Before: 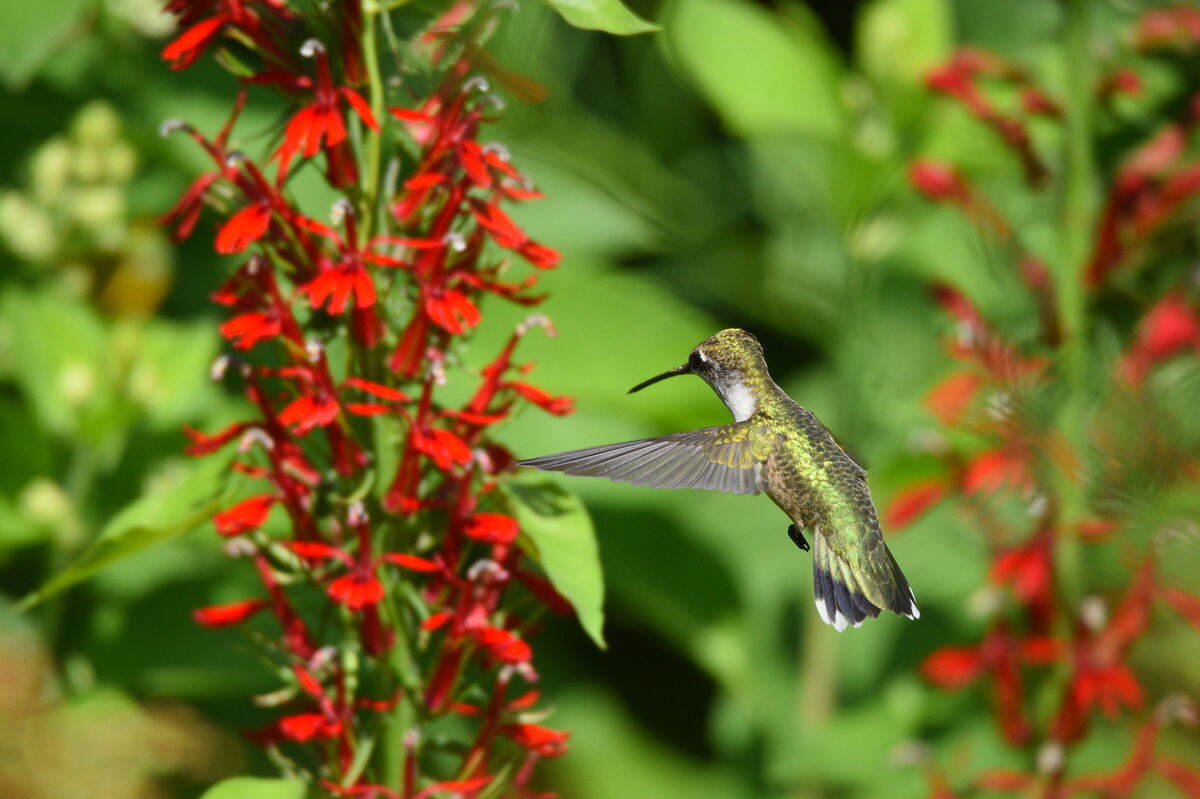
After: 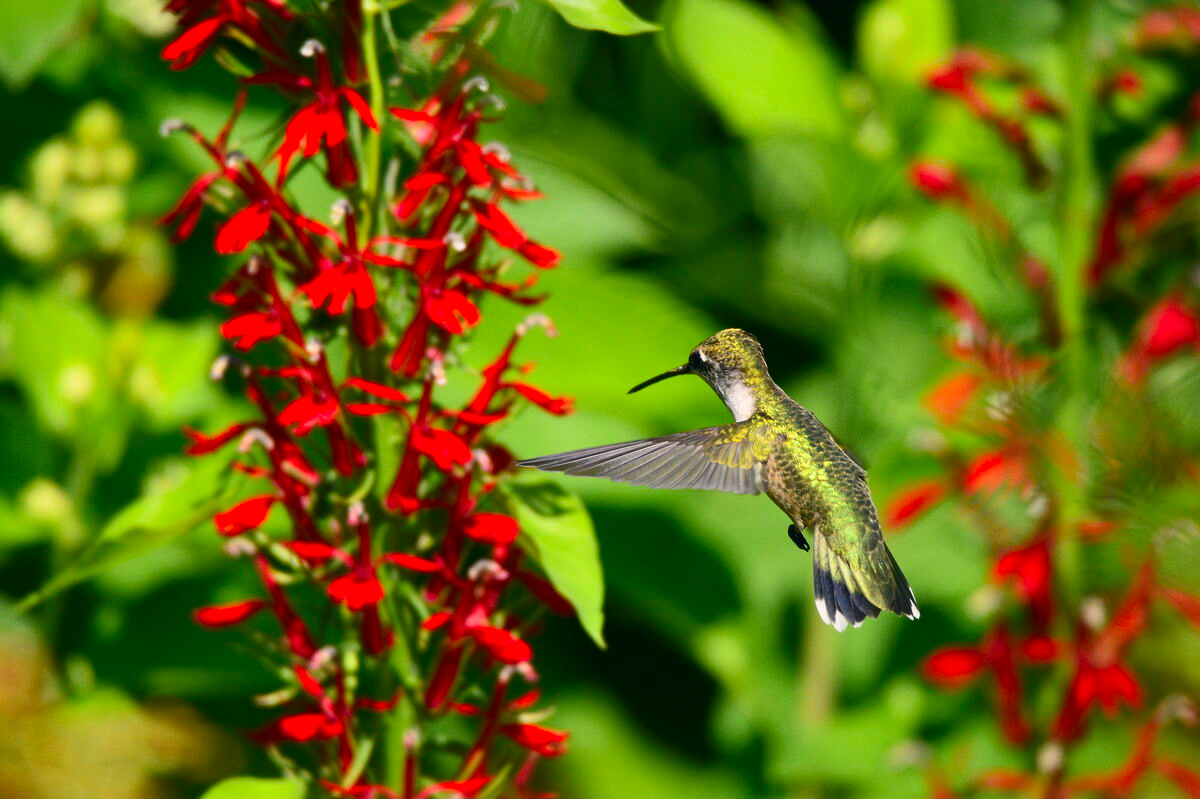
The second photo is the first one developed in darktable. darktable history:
color correction: highlights a* 5.36, highlights b* 5.28, shadows a* -4.31, shadows b* -5.05
contrast brightness saturation: contrast 0.165, saturation 0.312
